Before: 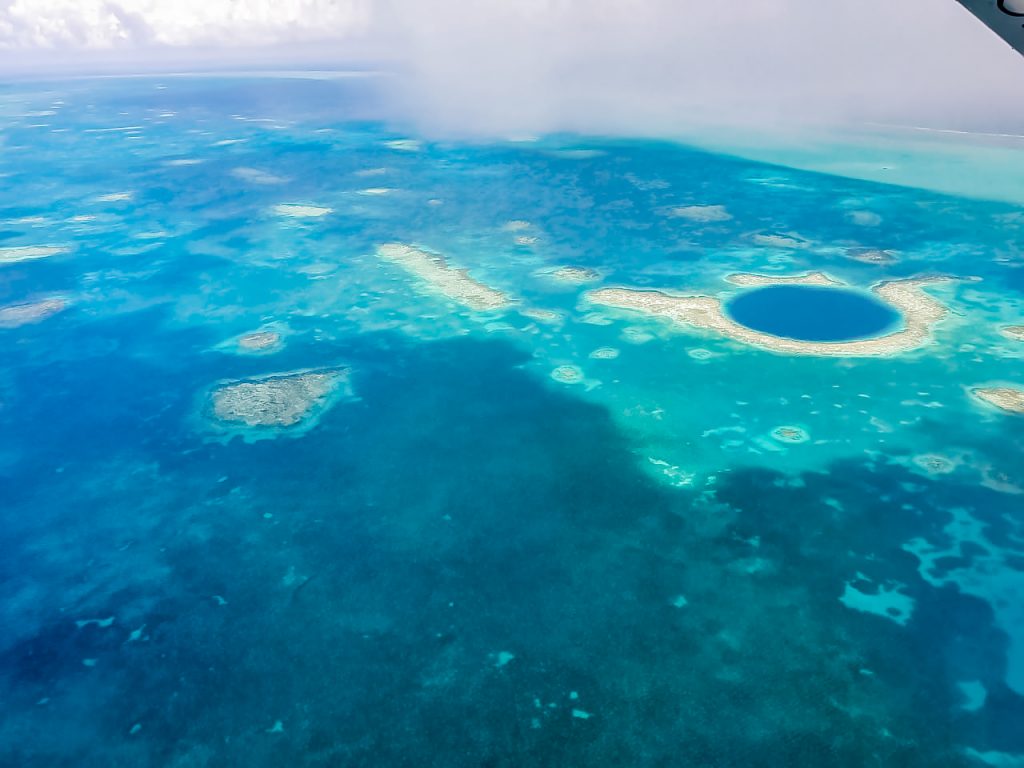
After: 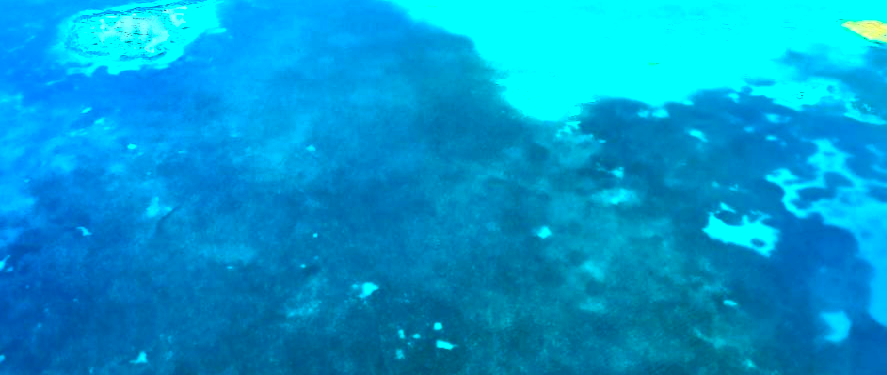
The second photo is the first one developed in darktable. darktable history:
shadows and highlights: shadows -19.91, highlights -73.15
crop and rotate: left 13.306%, top 48.129%, bottom 2.928%
contrast brightness saturation: contrast 1, brightness 1, saturation 1
